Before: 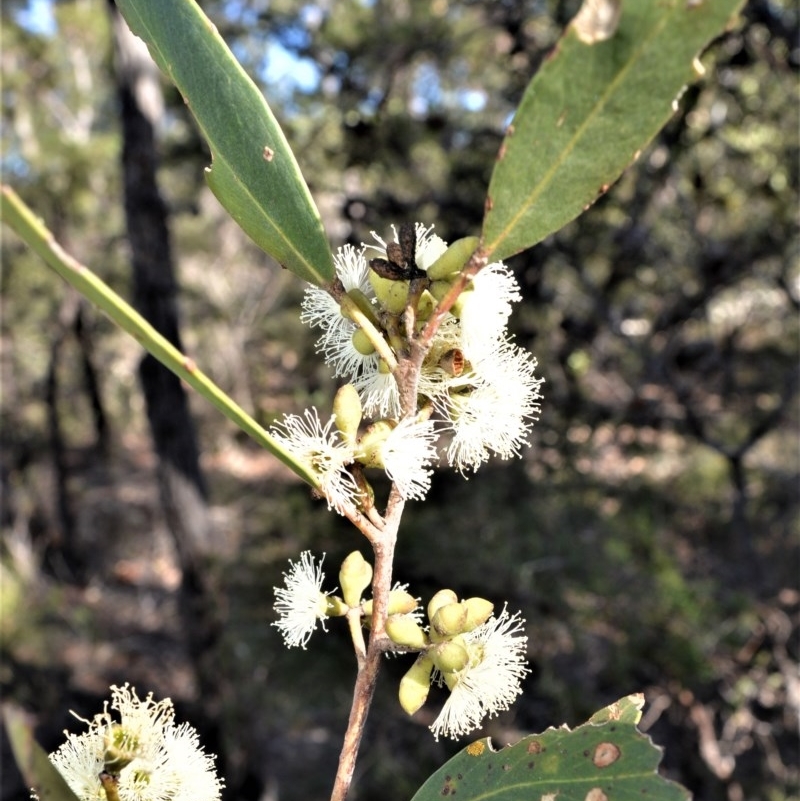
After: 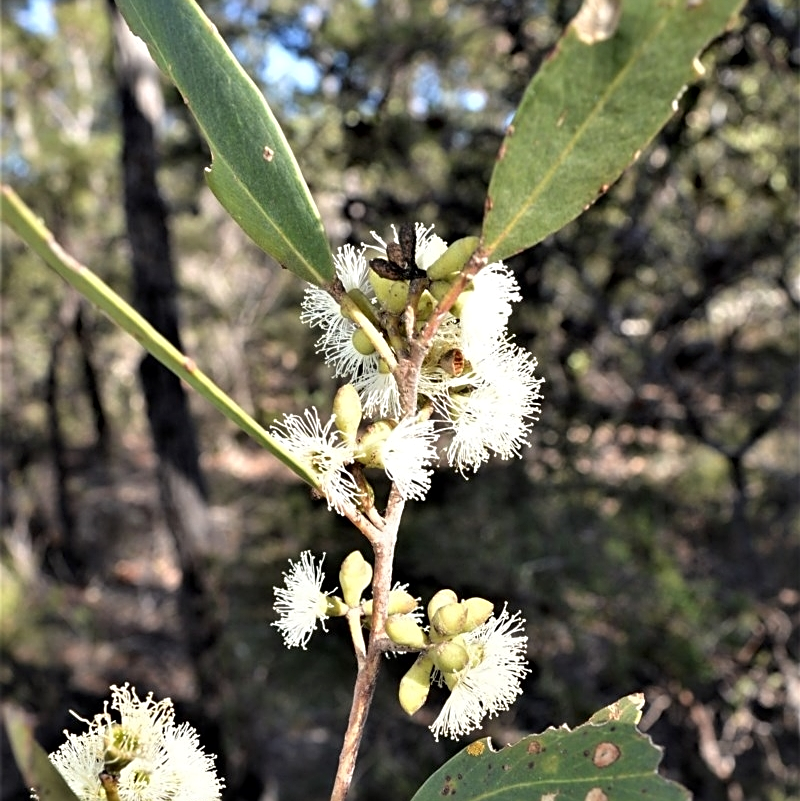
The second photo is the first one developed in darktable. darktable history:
local contrast: mode bilateral grid, contrast 20, coarseness 50, detail 119%, midtone range 0.2
sharpen: on, module defaults
